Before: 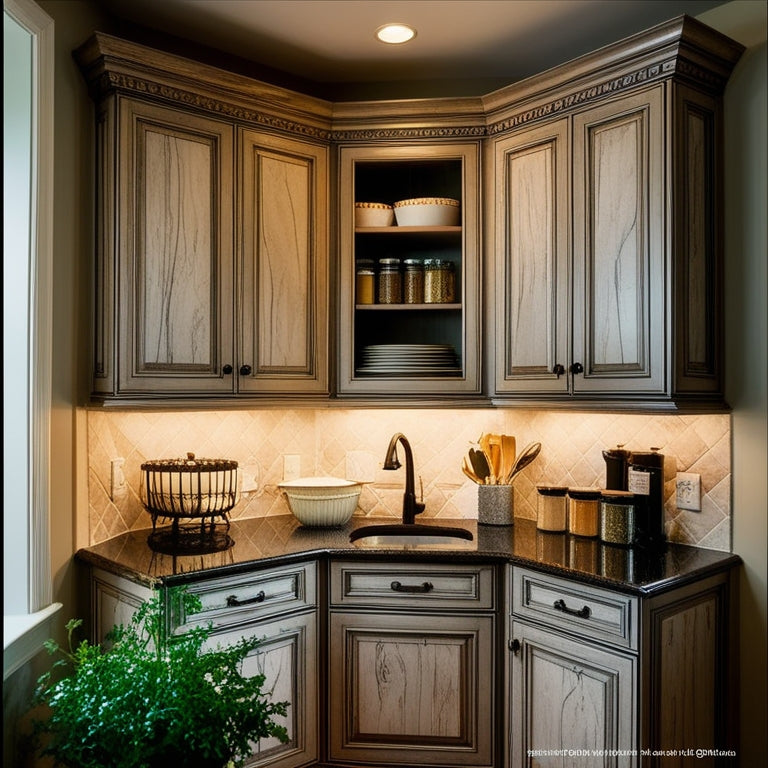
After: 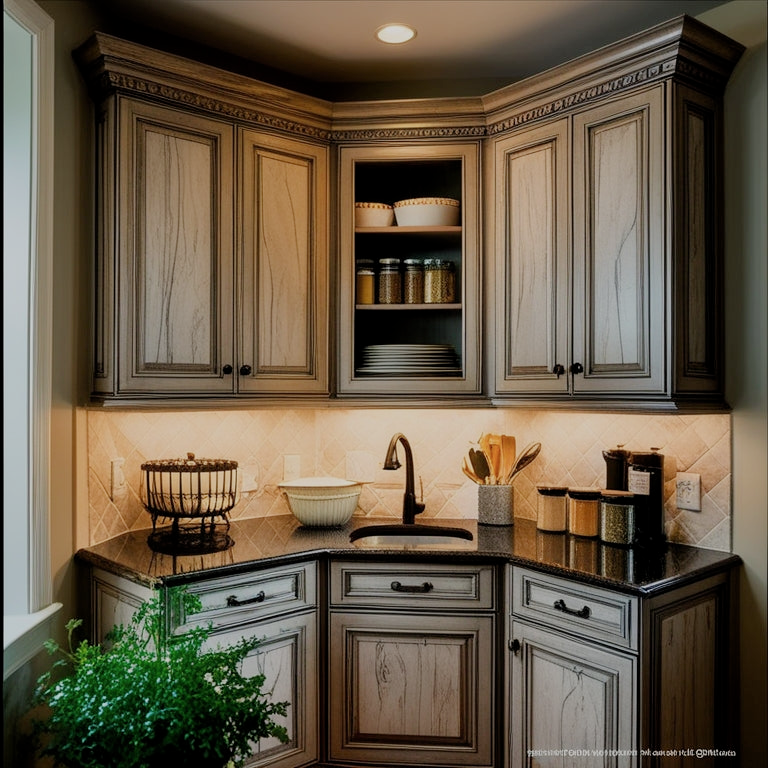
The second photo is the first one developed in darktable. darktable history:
filmic rgb: middle gray luminance 18.28%, black relative exposure -10.49 EV, white relative exposure 3.42 EV, target black luminance 0%, hardness 6.01, latitude 98.9%, contrast 0.835, shadows ↔ highlights balance 0.629%, contrast in shadows safe
